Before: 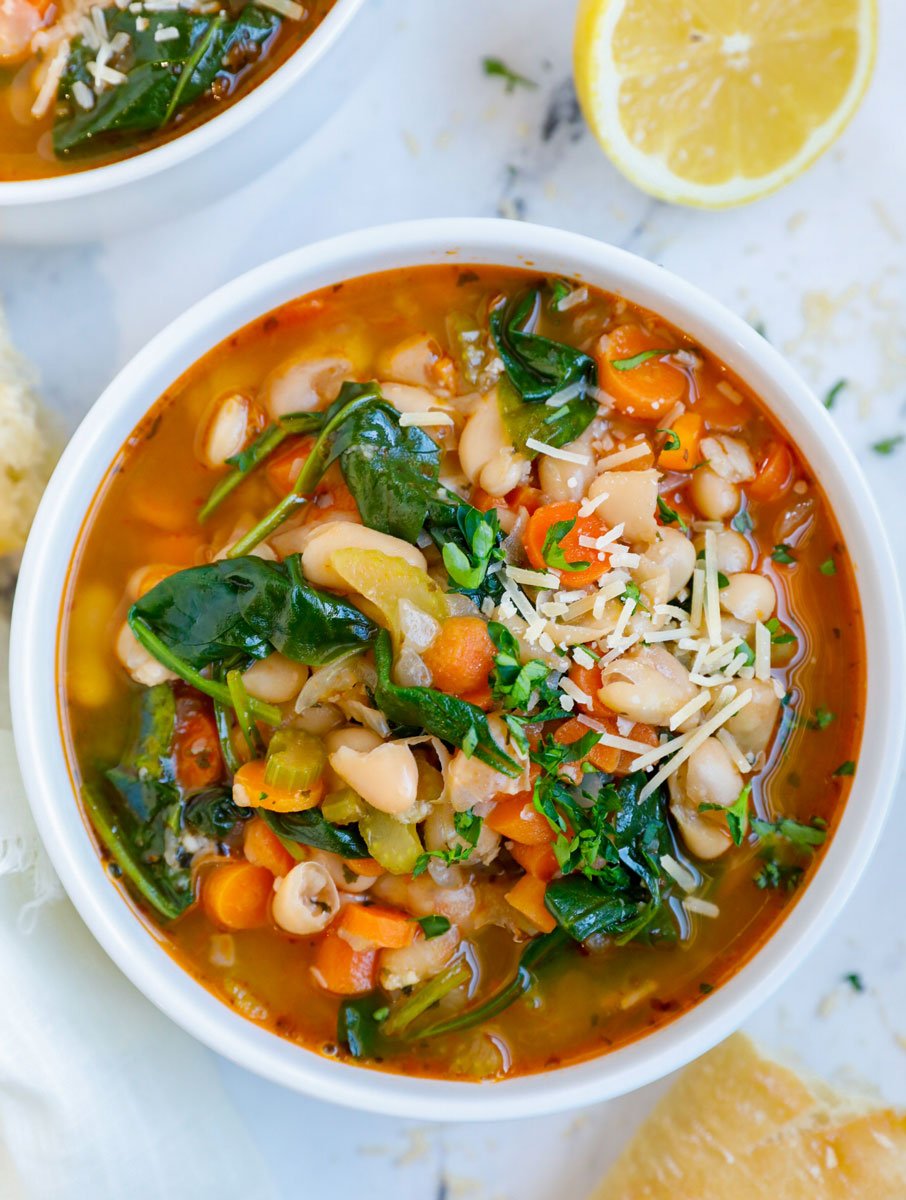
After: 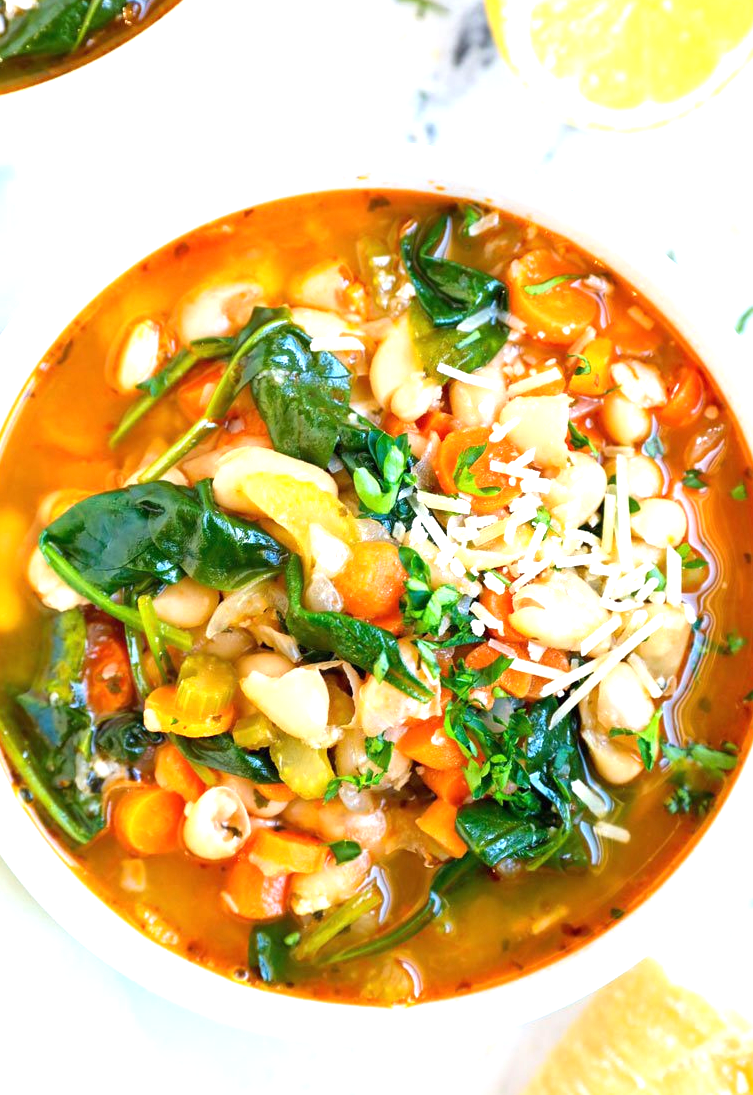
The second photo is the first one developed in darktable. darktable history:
crop: left 9.84%, top 6.304%, right 6.948%, bottom 2.39%
exposure: black level correction 0, exposure 1.107 EV, compensate highlight preservation false
